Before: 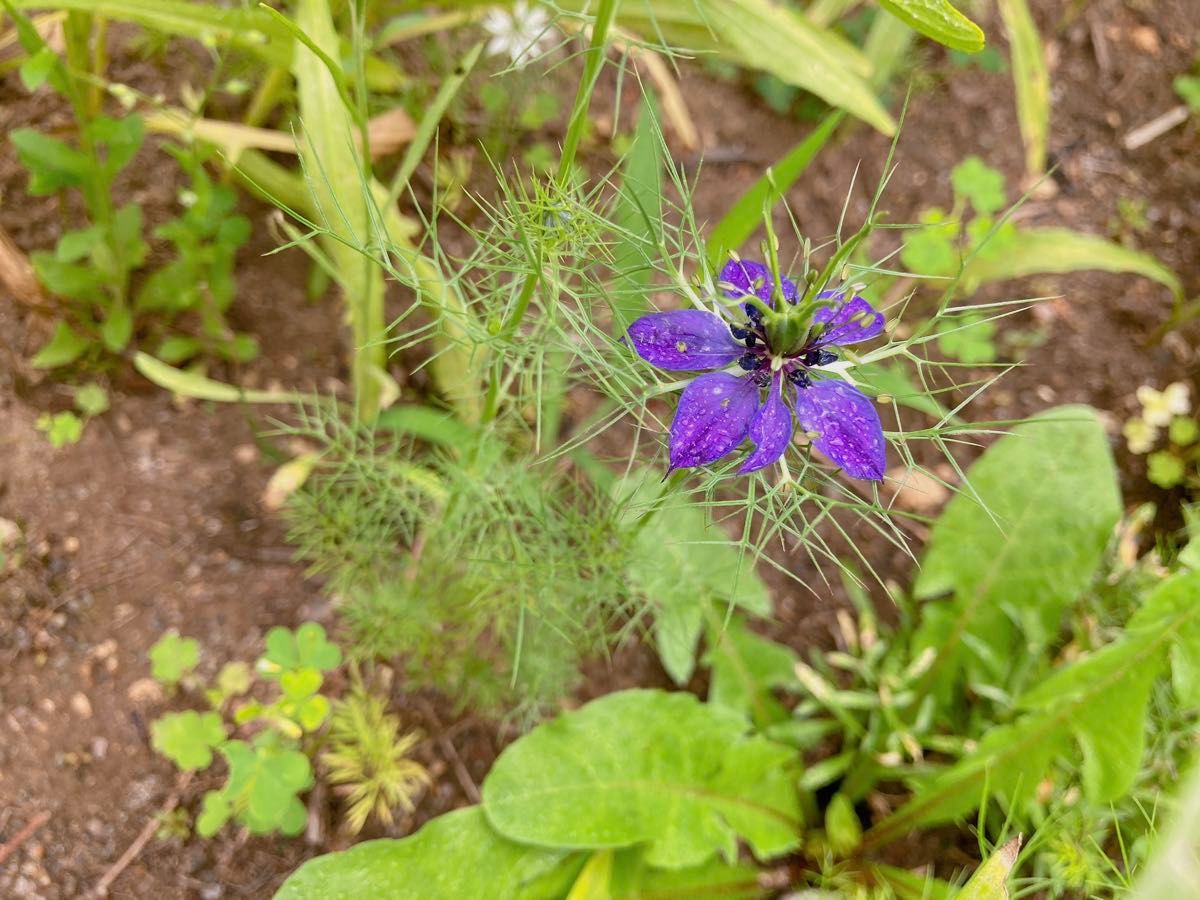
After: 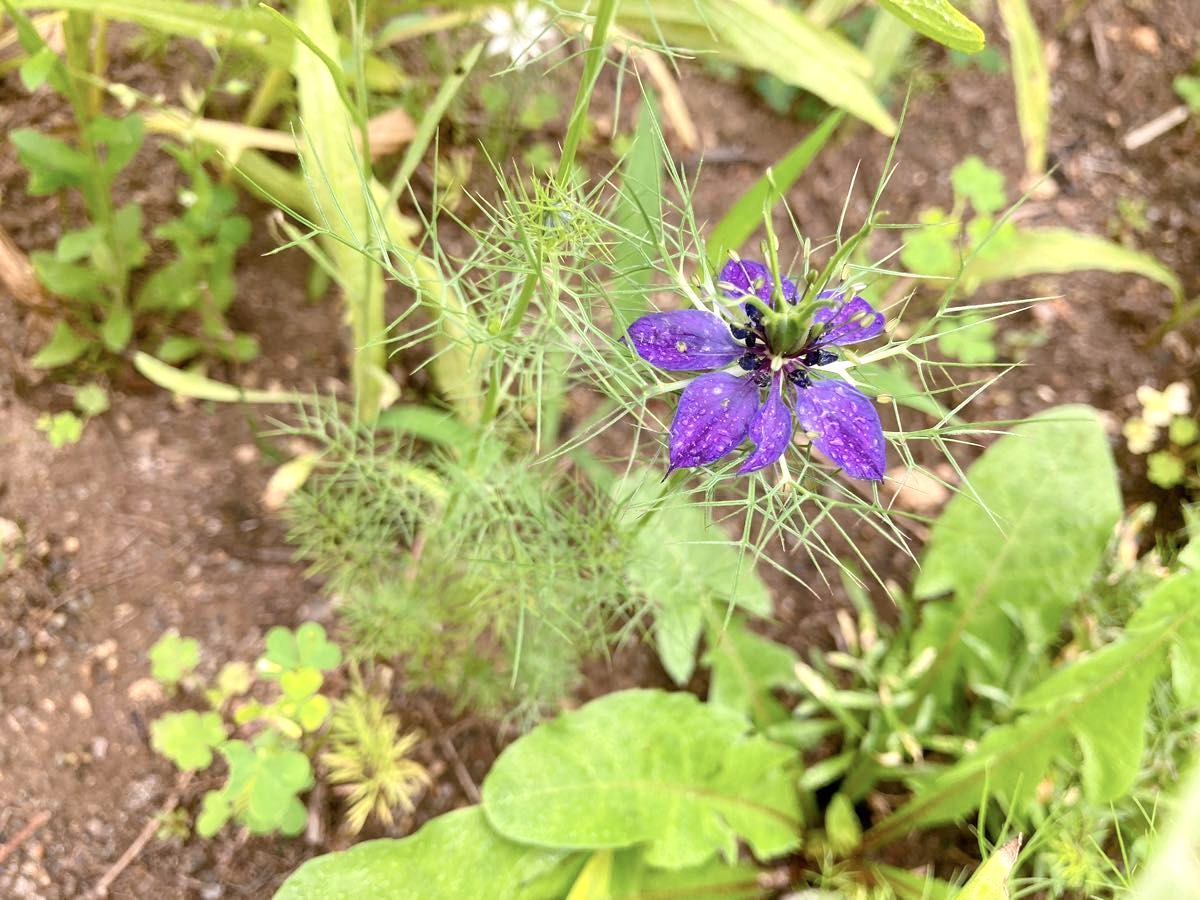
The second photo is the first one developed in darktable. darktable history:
contrast brightness saturation: contrast 0.11, saturation -0.17
exposure: black level correction 0.001, exposure 0.5 EV, compensate exposure bias true, compensate highlight preservation false
